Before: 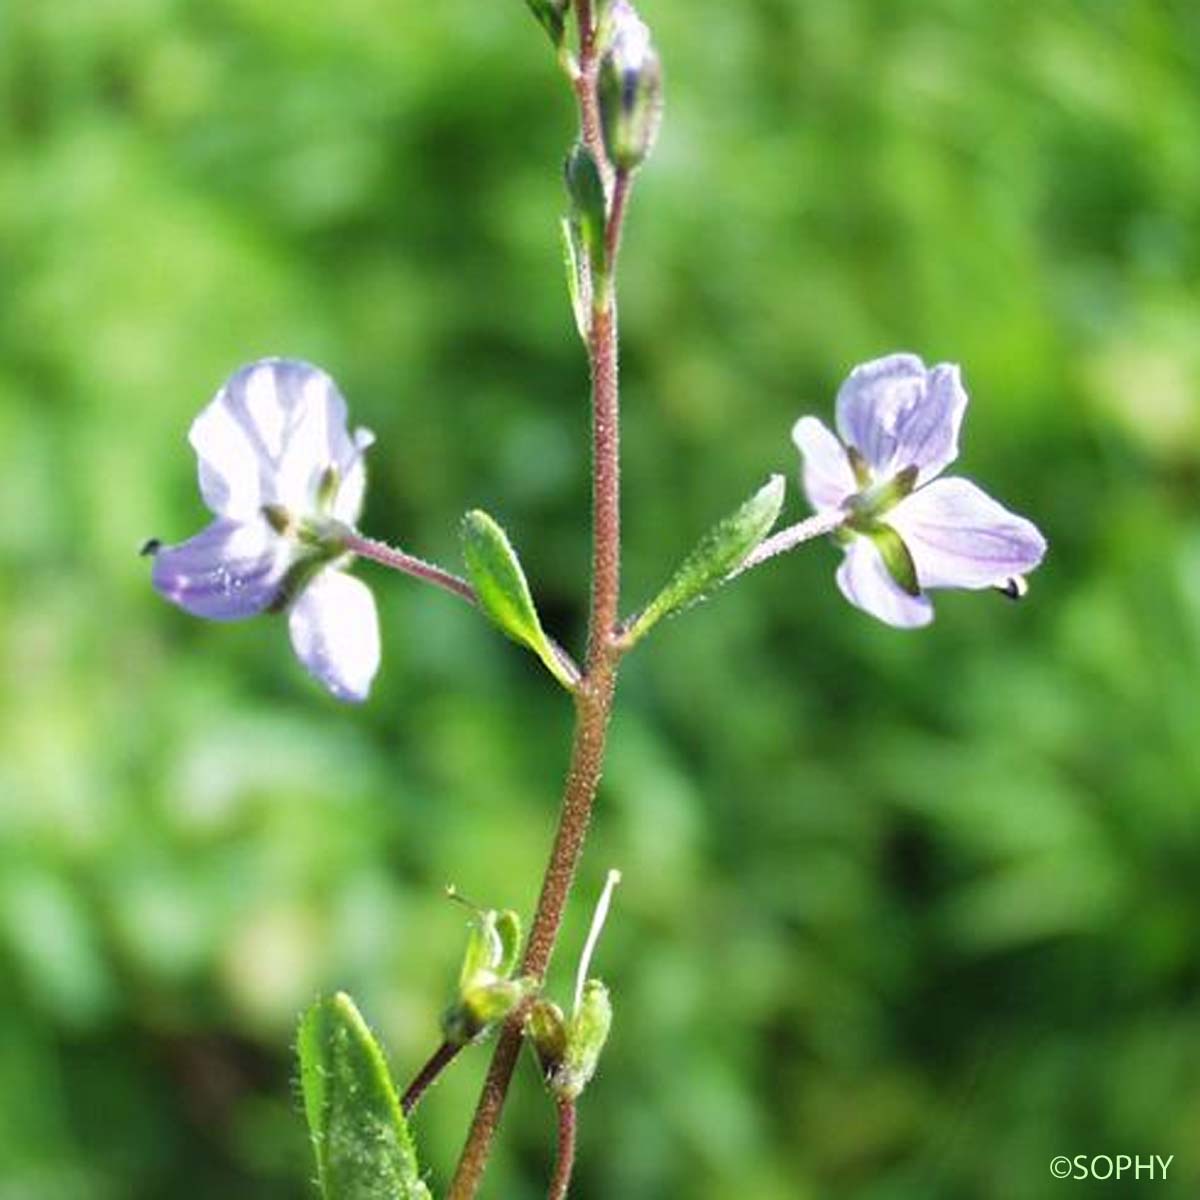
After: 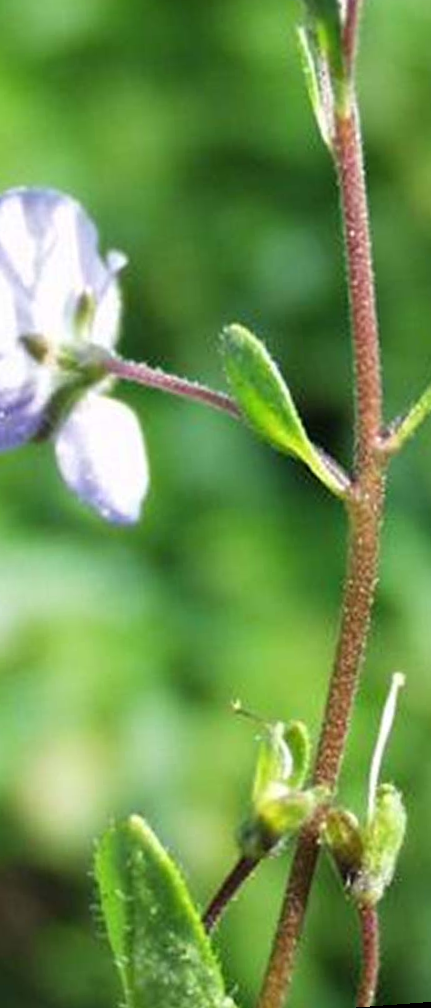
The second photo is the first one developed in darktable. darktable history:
white balance: emerald 1
crop and rotate: left 21.77%, top 18.528%, right 44.676%, bottom 2.997%
rotate and perspective: rotation -4.25°, automatic cropping off
